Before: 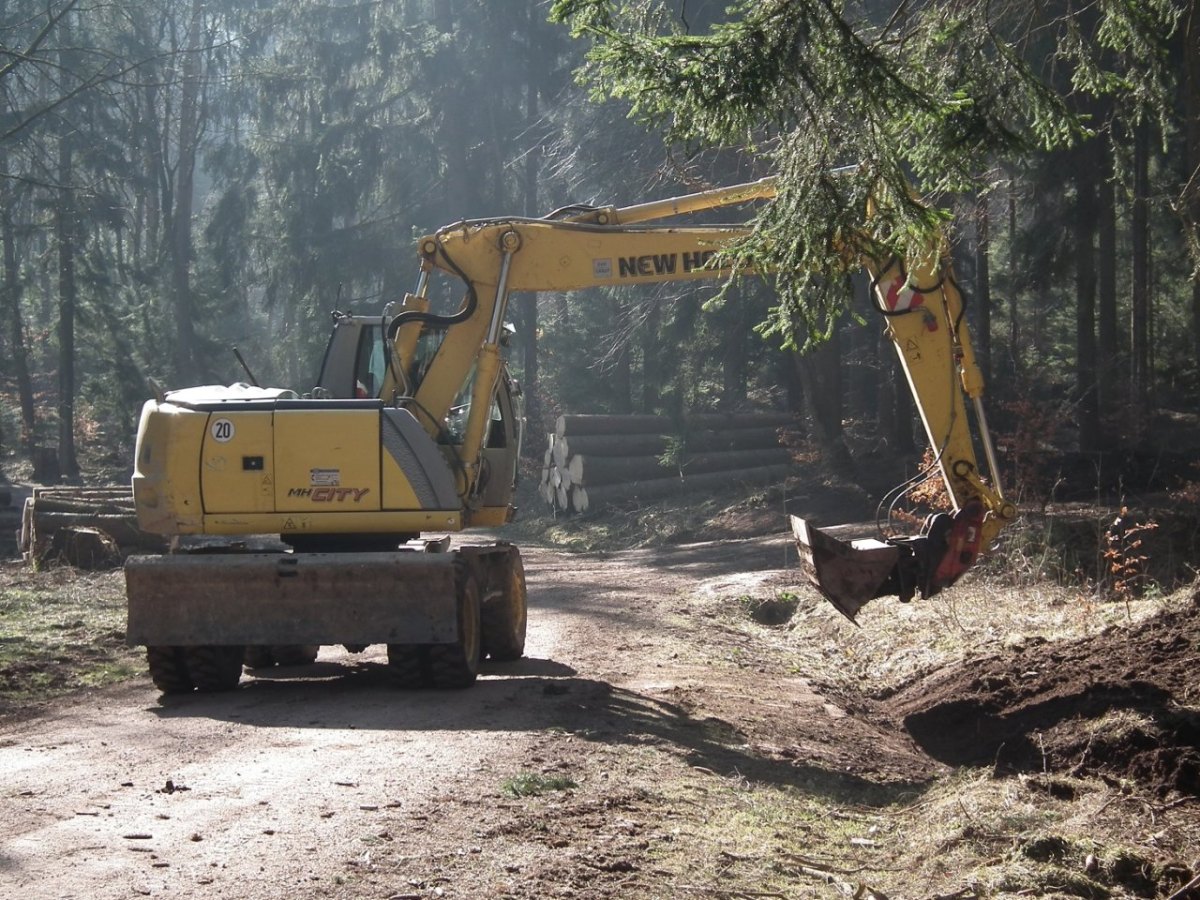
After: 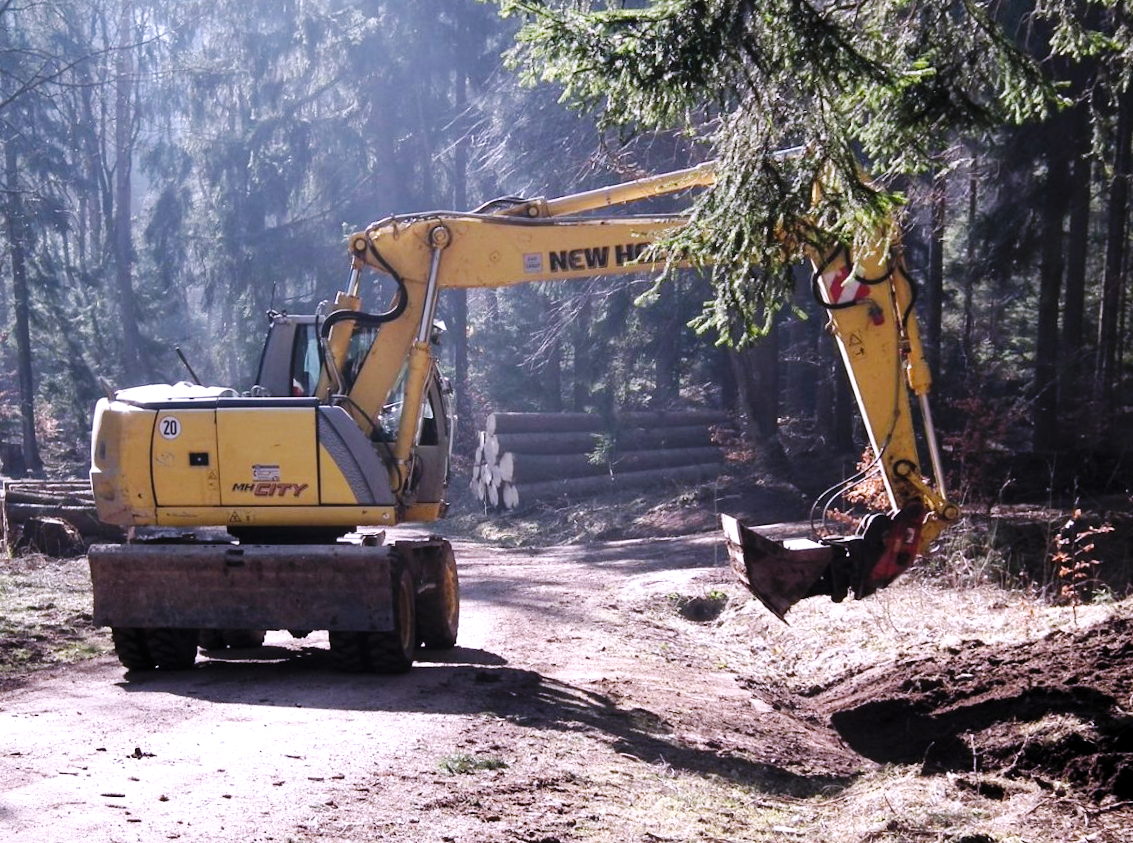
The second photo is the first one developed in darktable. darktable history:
base curve: curves: ch0 [(0, 0) (0.036, 0.025) (0.121, 0.166) (0.206, 0.329) (0.605, 0.79) (1, 1)], preserve colors none
levels: levels [0.031, 0.5, 0.969]
white balance: red 1.042, blue 1.17
rotate and perspective: rotation 0.062°, lens shift (vertical) 0.115, lens shift (horizontal) -0.133, crop left 0.047, crop right 0.94, crop top 0.061, crop bottom 0.94
